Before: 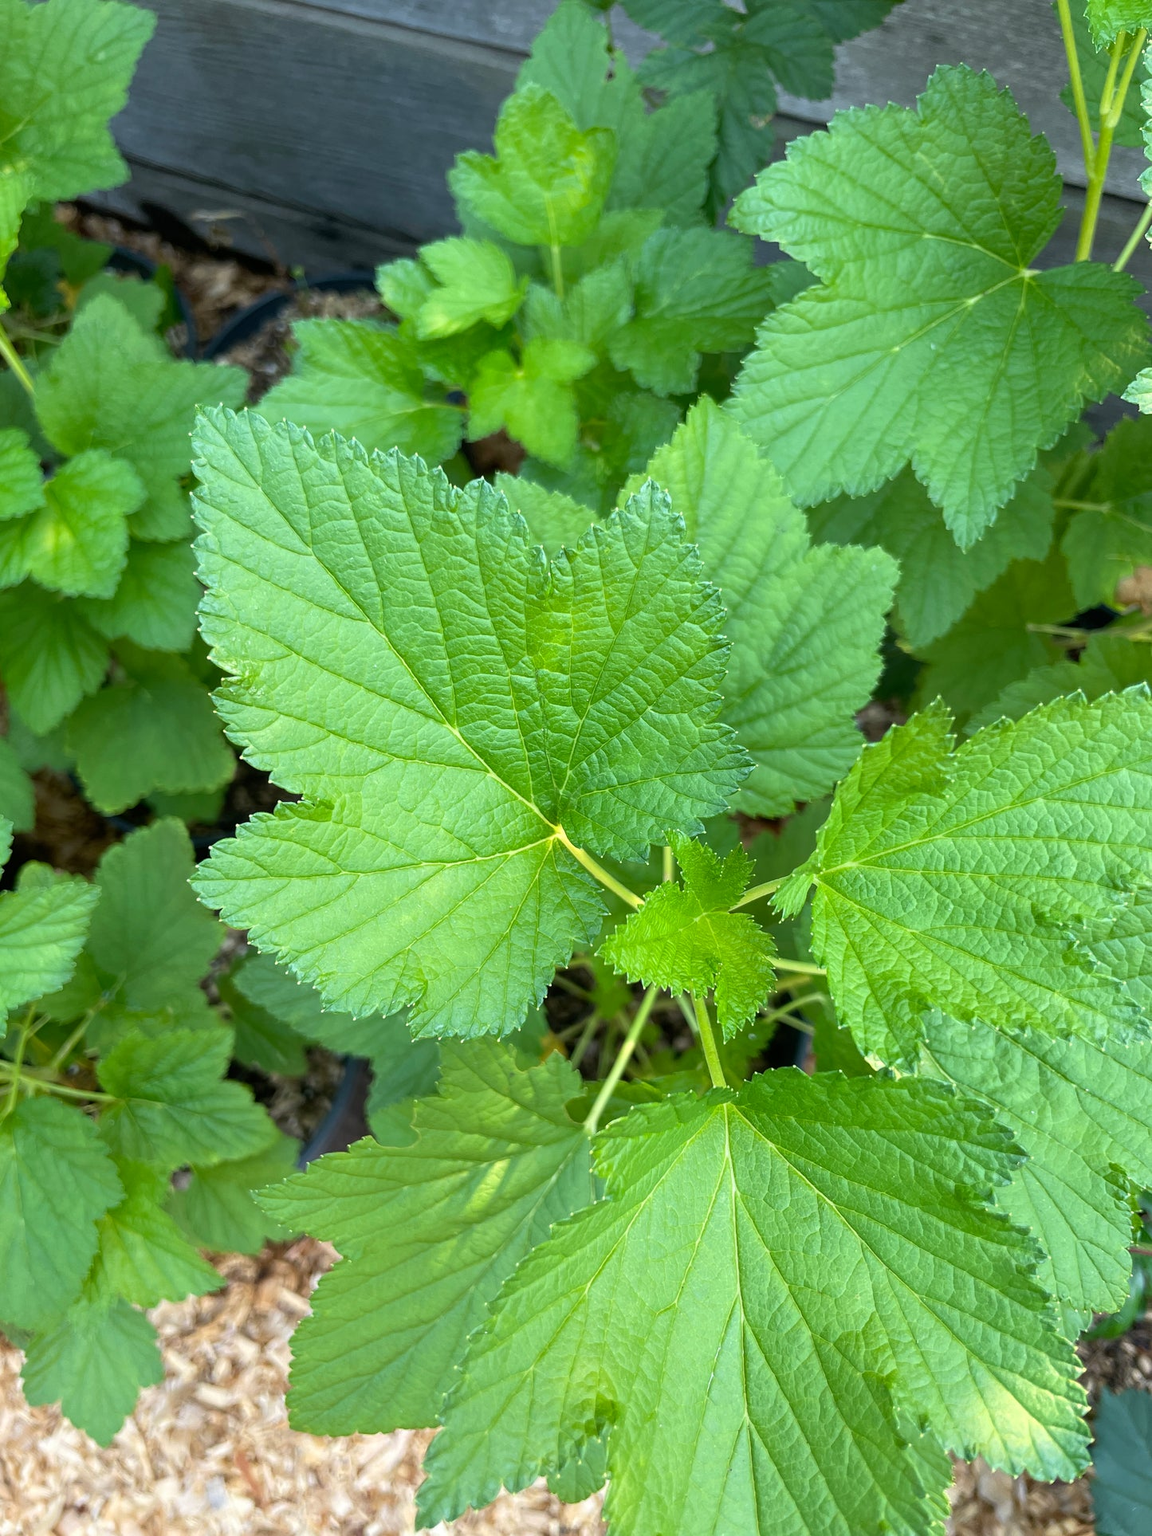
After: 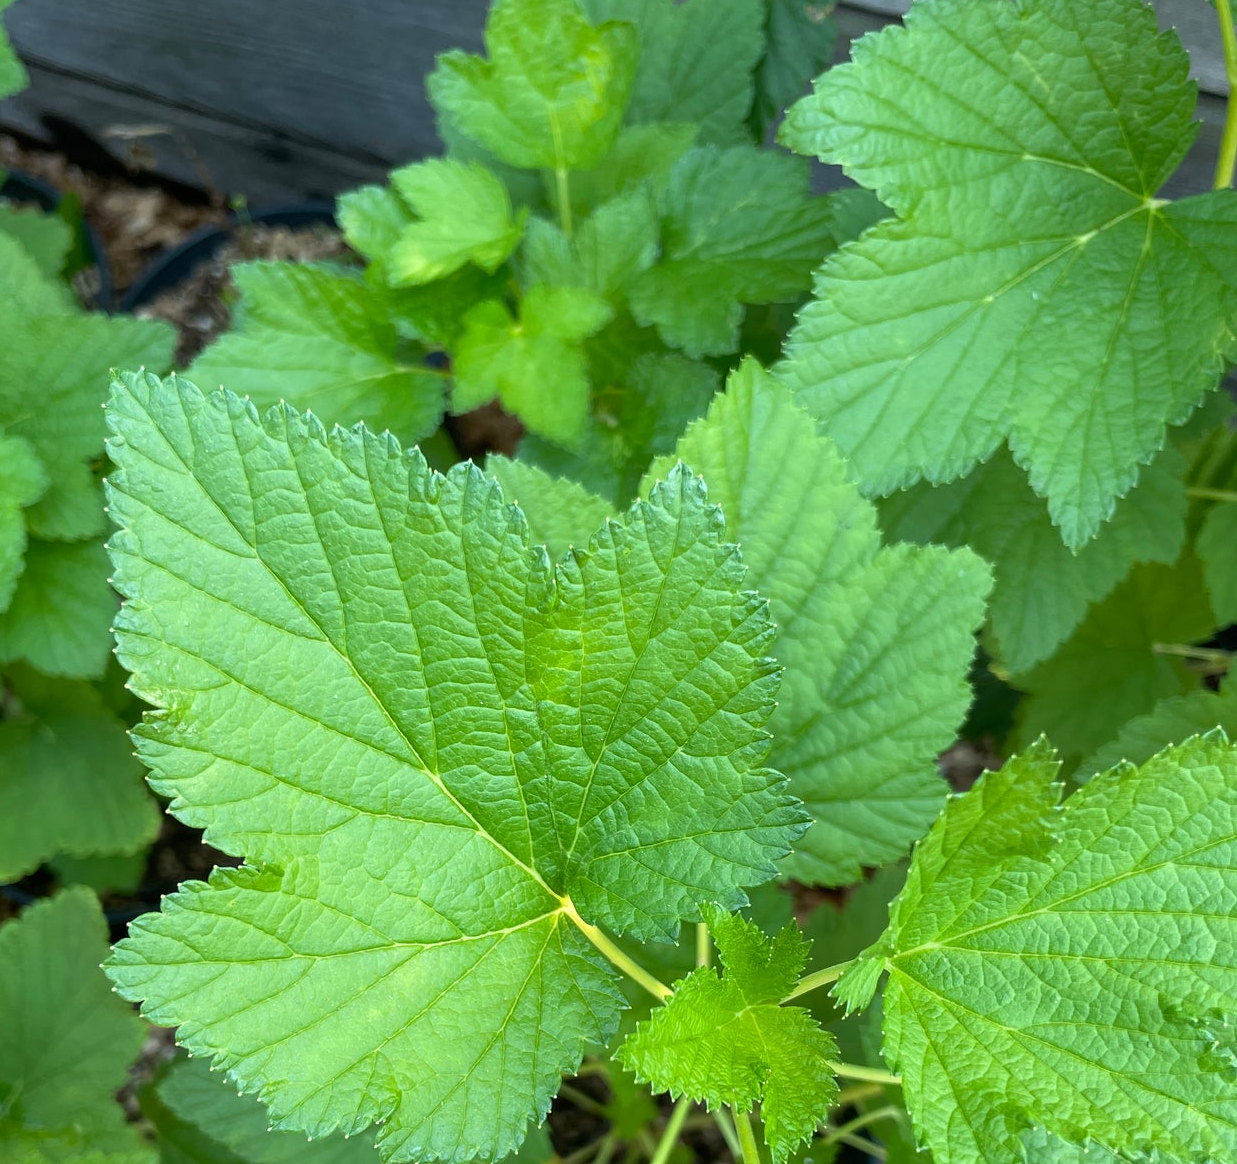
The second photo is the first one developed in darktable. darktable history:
tone equalizer: on, module defaults
crop and rotate: left 9.345%, top 7.22%, right 4.982%, bottom 32.331%
